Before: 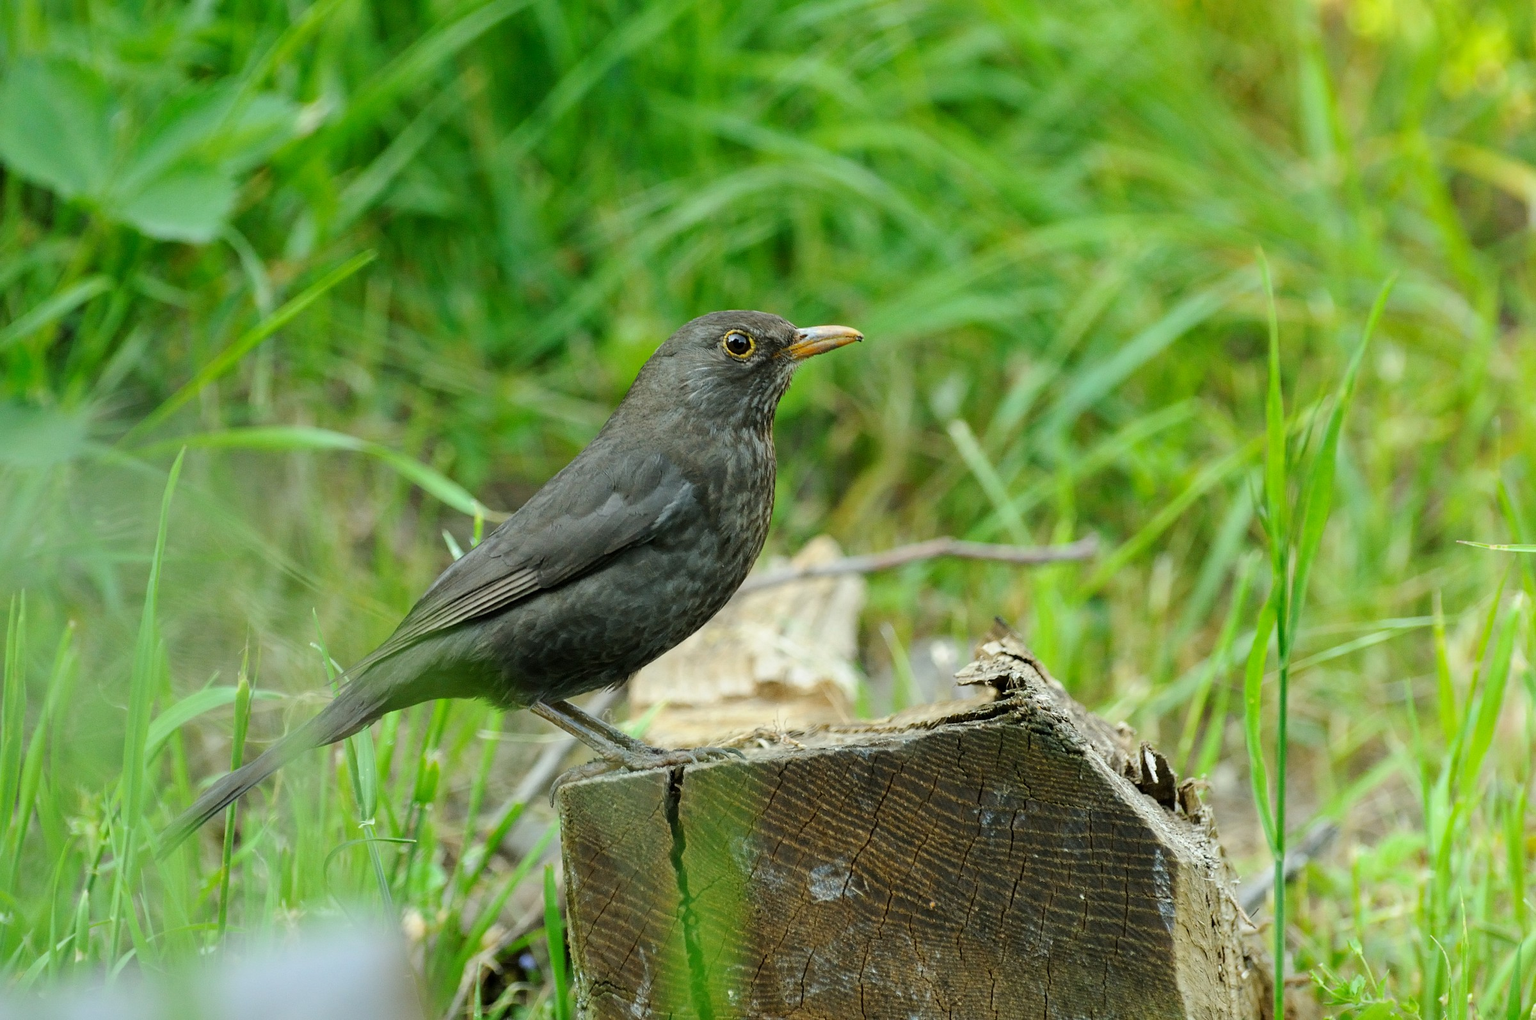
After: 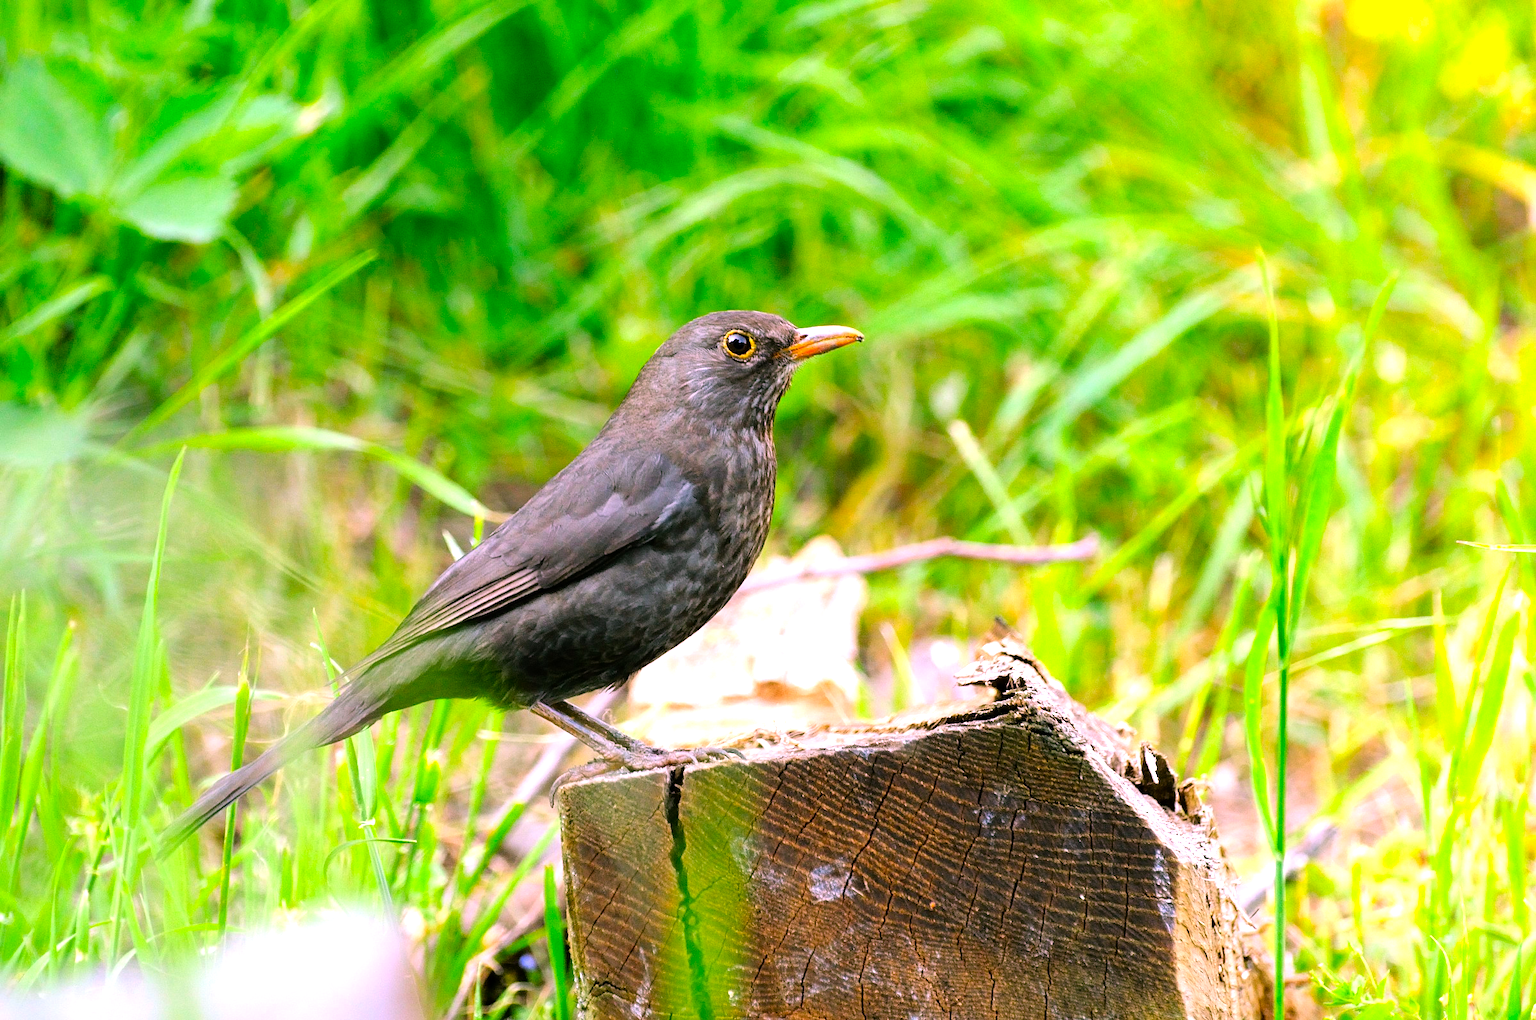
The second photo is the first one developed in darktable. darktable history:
color correction: highlights a* 19.37, highlights b* -12.21, saturation 1.66
tone equalizer: -8 EV -1.09 EV, -7 EV -1.02 EV, -6 EV -0.869 EV, -5 EV -0.593 EV, -3 EV 0.547 EV, -2 EV 0.842 EV, -1 EV 1 EV, +0 EV 1.06 EV
